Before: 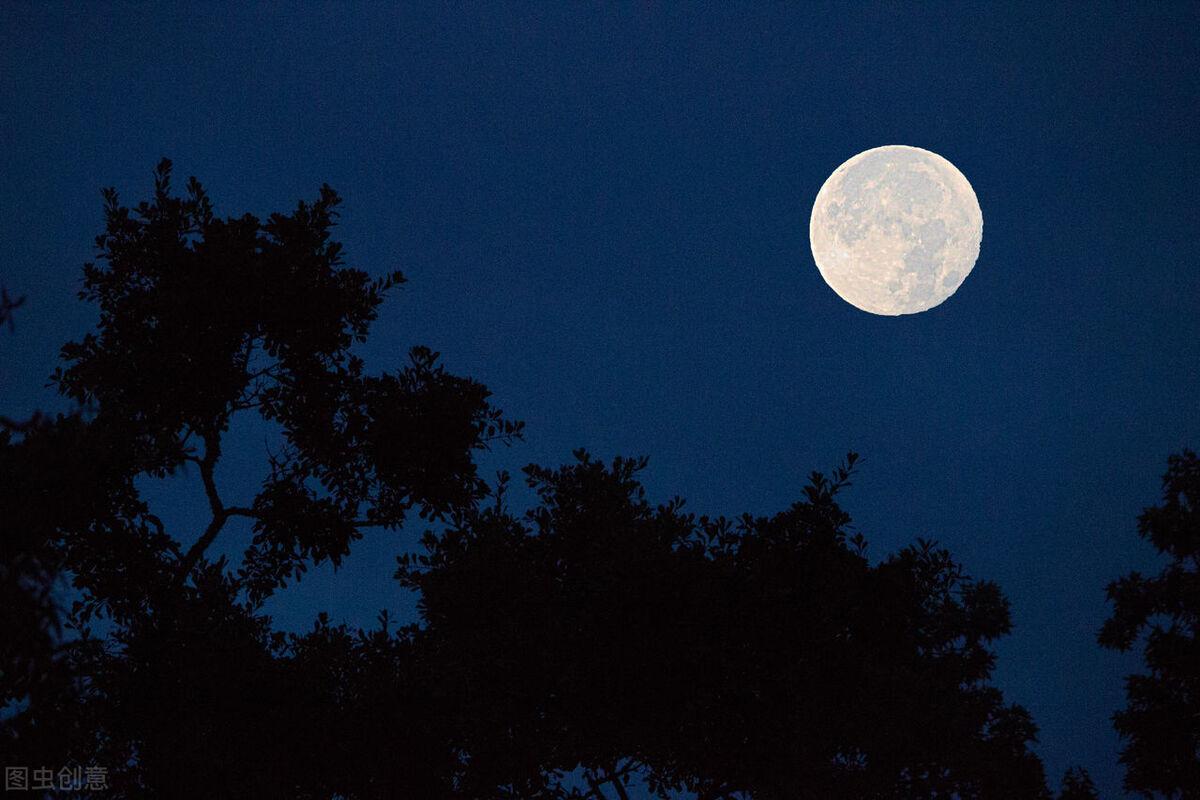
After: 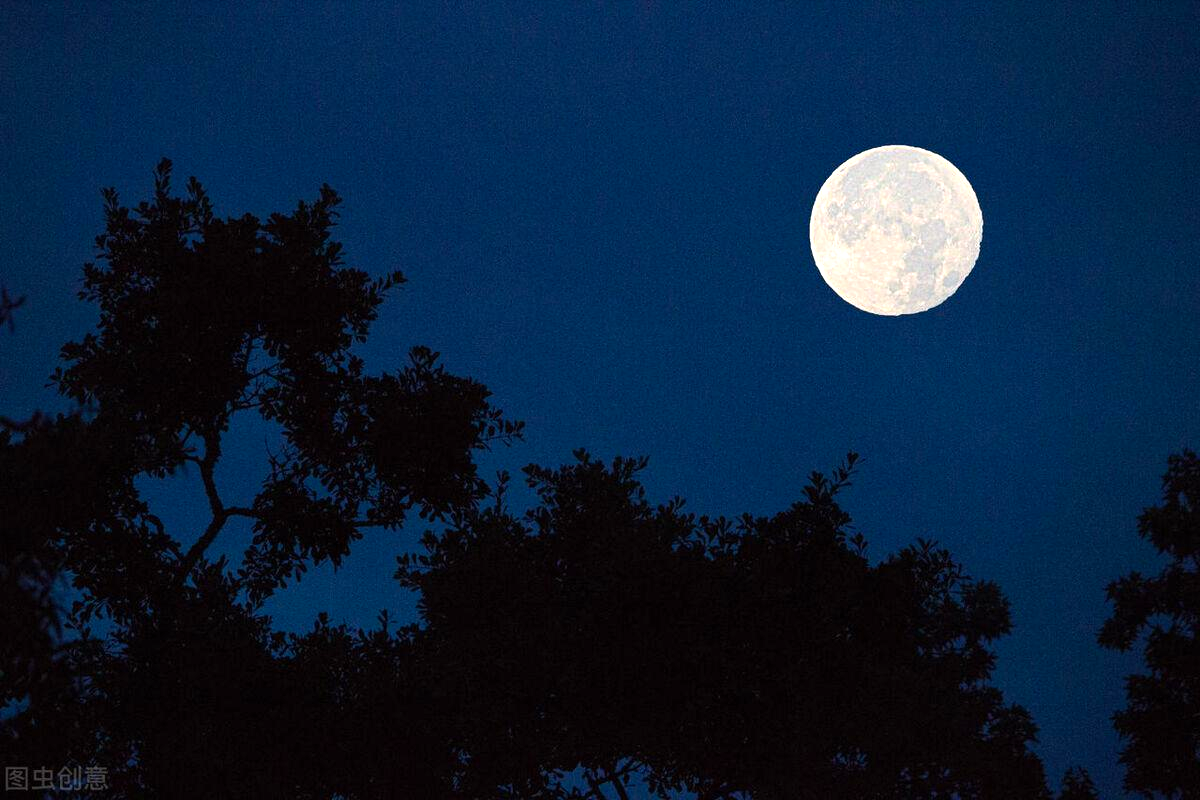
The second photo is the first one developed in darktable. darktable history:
color balance rgb: perceptual saturation grading › global saturation 7.072%, perceptual saturation grading › shadows 4.725%, perceptual brilliance grading › global brilliance 11.611%
